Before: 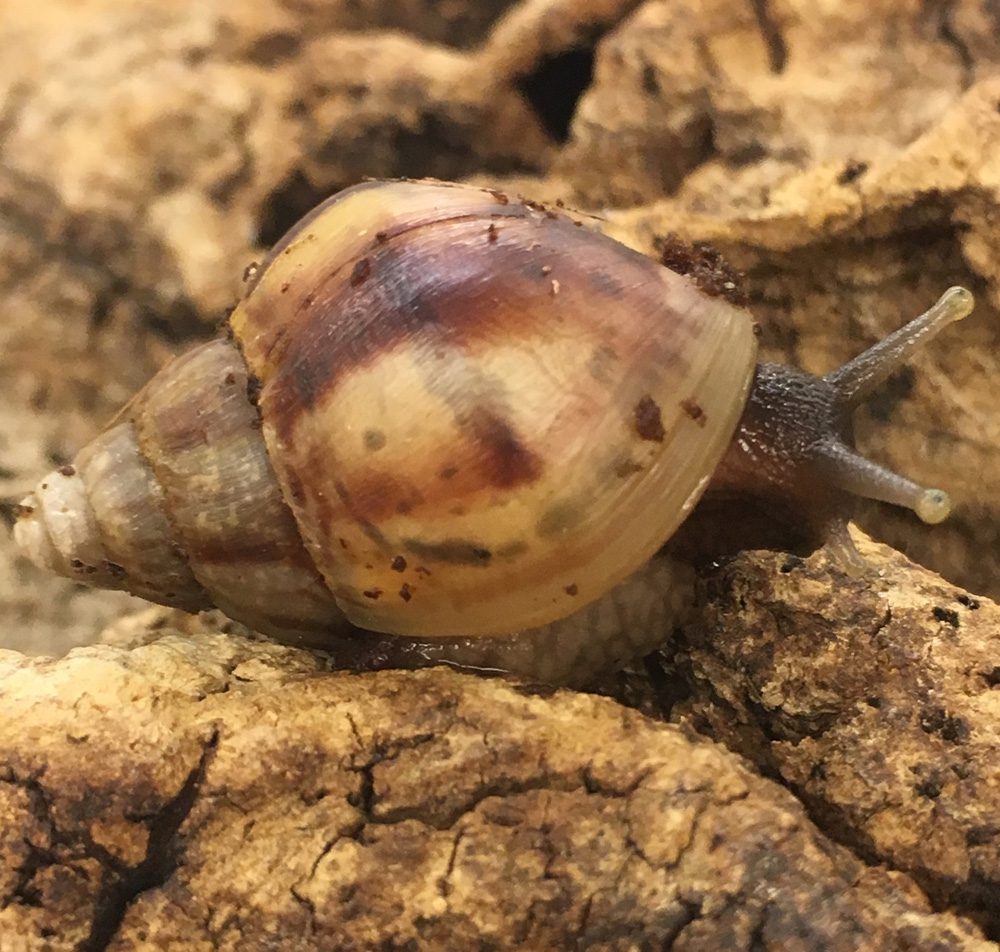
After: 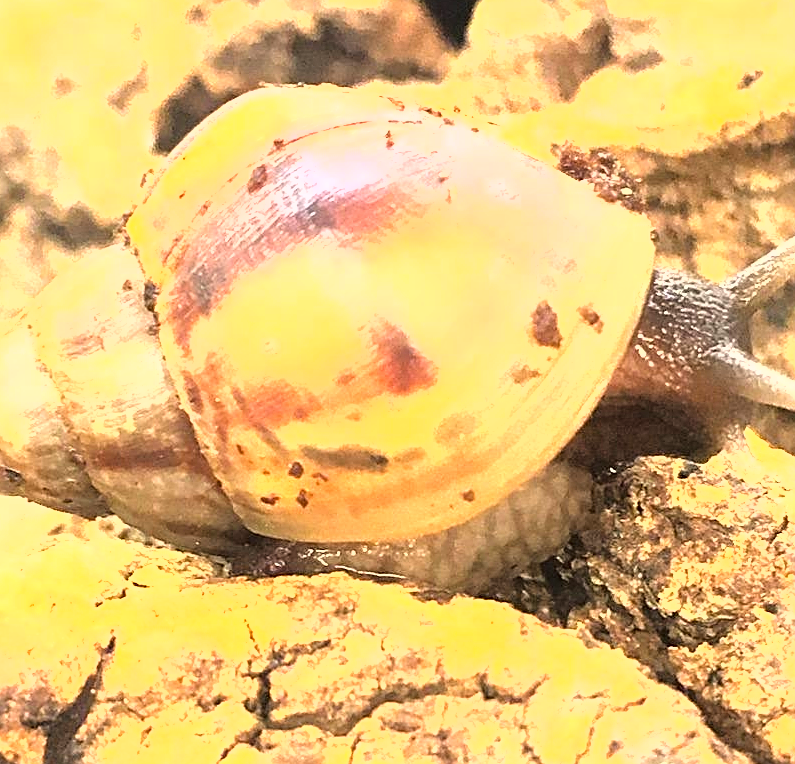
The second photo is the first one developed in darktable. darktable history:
crop and rotate: left 10.367%, top 9.881%, right 10.044%, bottom 9.856%
exposure: exposure 1.476 EV, compensate exposure bias true, compensate highlight preservation false
tone equalizer: -8 EV -1.09 EV, -7 EV -0.99 EV, -6 EV -0.827 EV, -5 EV -0.545 EV, -3 EV 0.608 EV, -2 EV 0.871 EV, -1 EV 0.994 EV, +0 EV 1.07 EV
sharpen: on, module defaults
shadows and highlights: shadows 30.97, highlights 1.81, soften with gaussian
